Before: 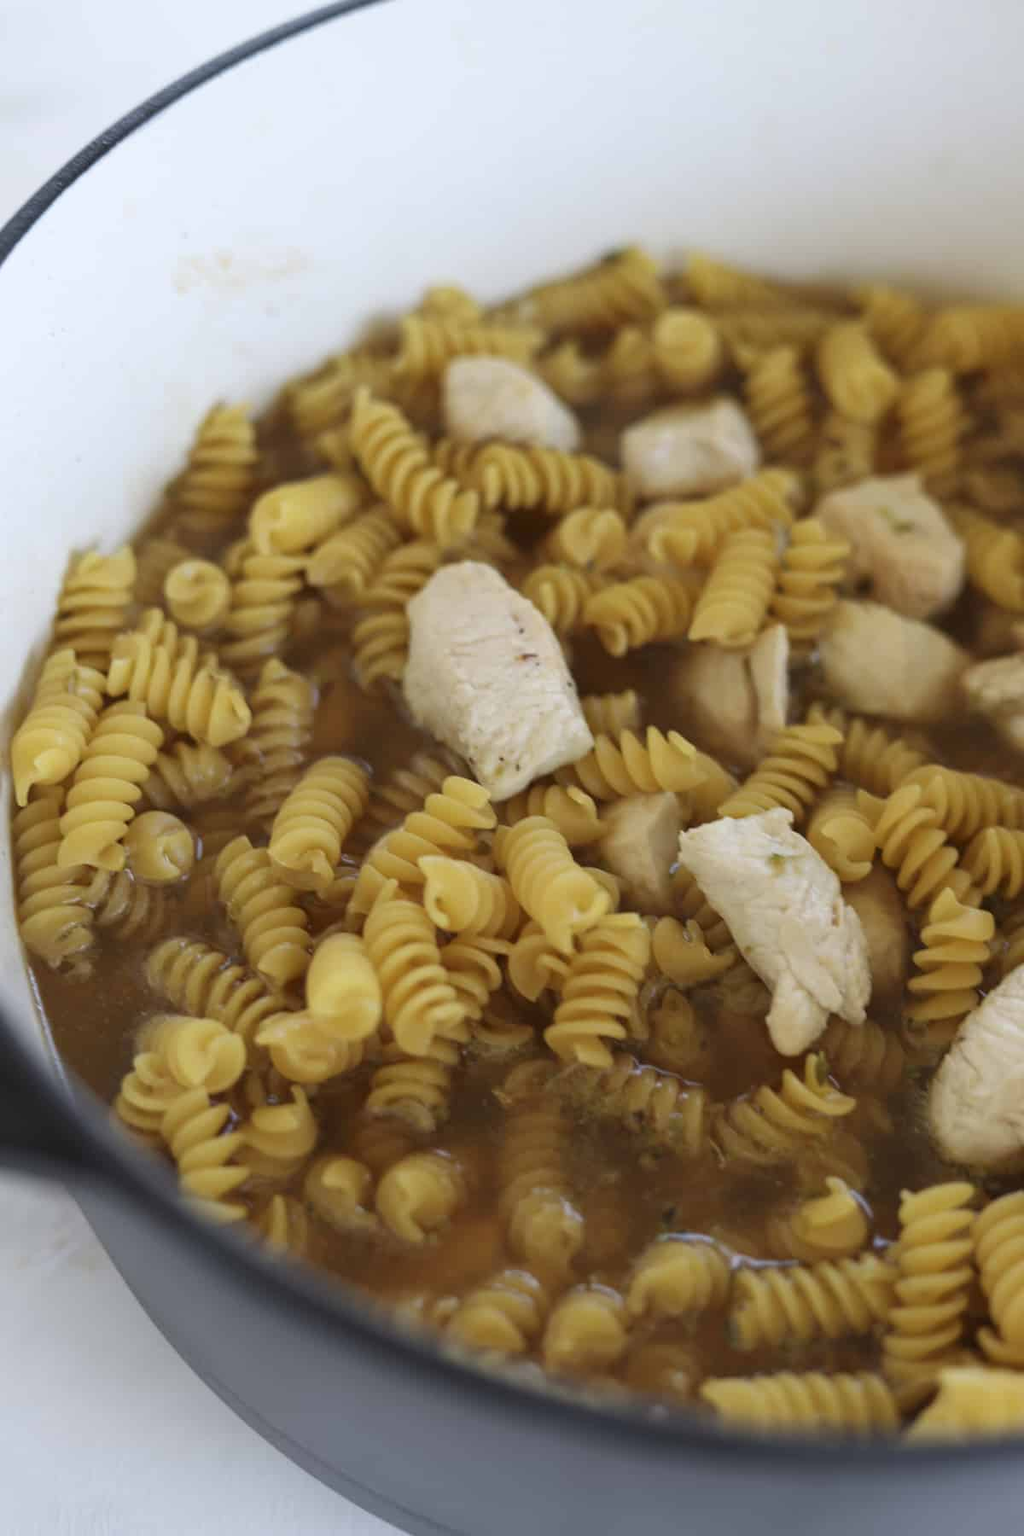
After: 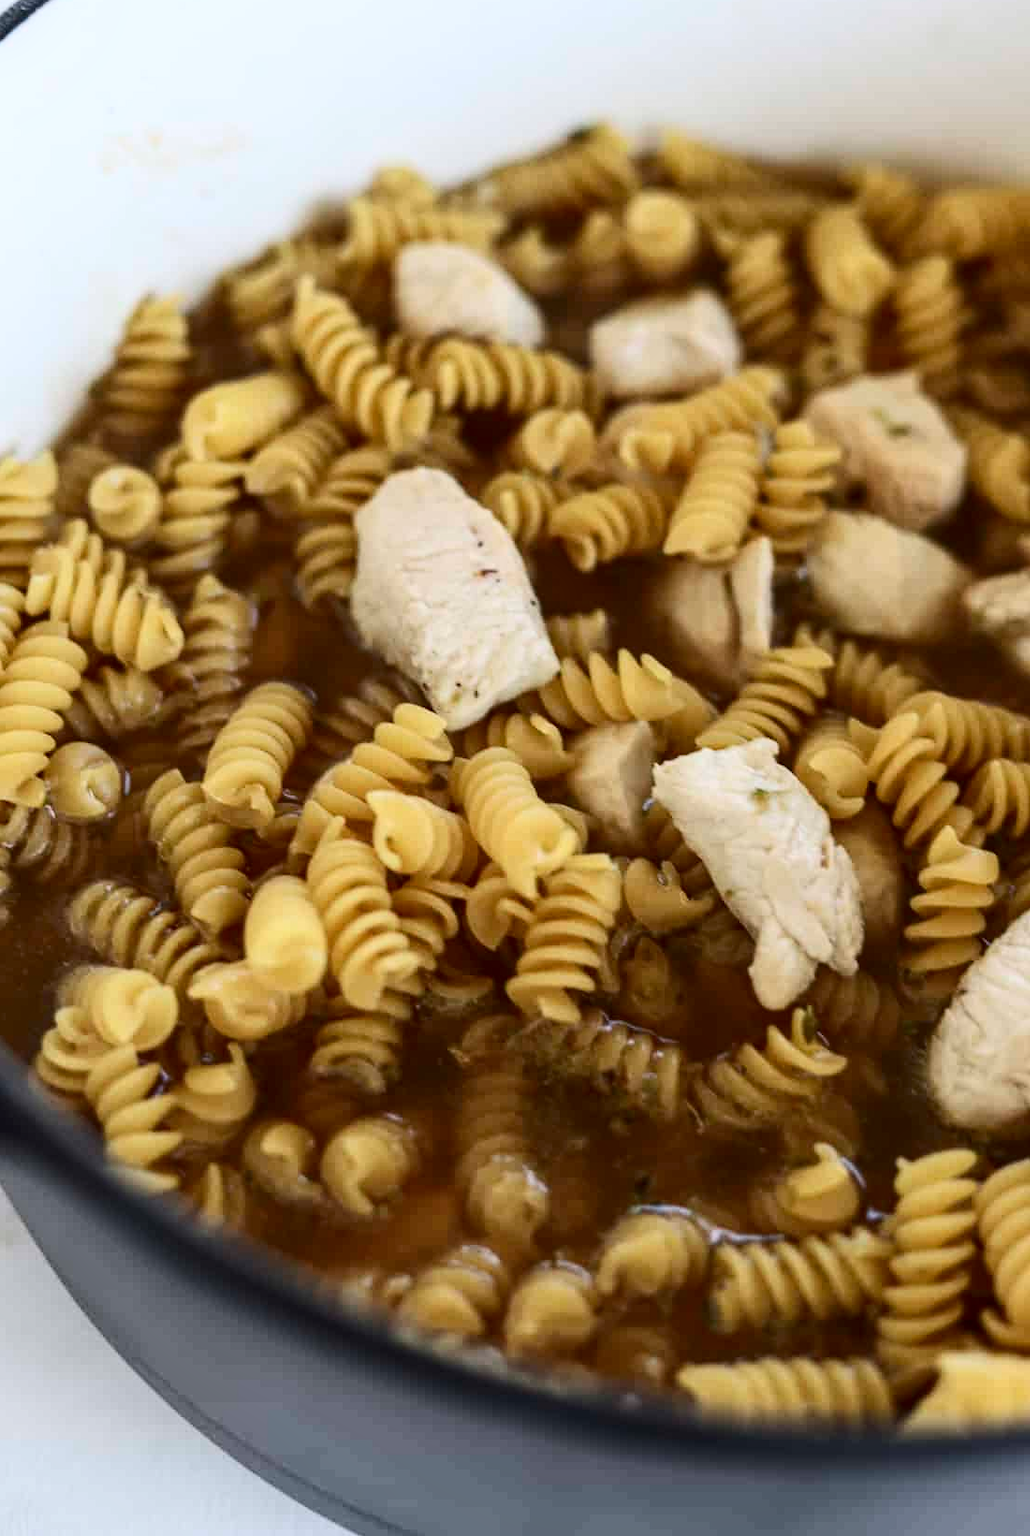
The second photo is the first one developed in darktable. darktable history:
crop and rotate: left 8.186%, top 8.811%
local contrast: on, module defaults
contrast brightness saturation: contrast 0.294
